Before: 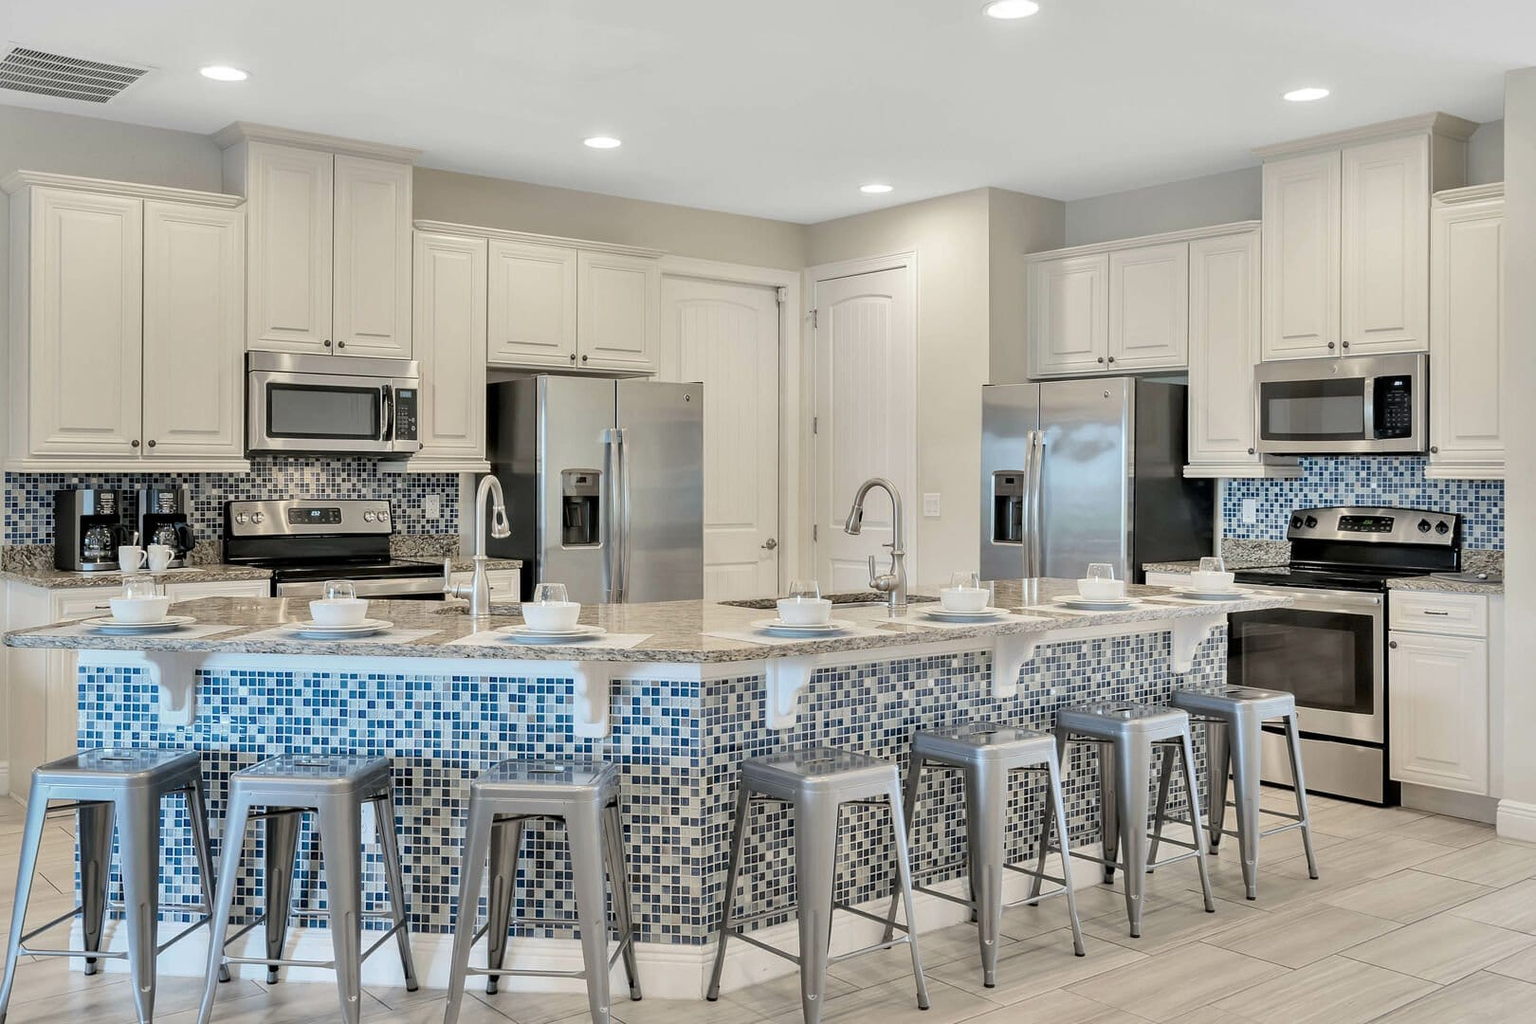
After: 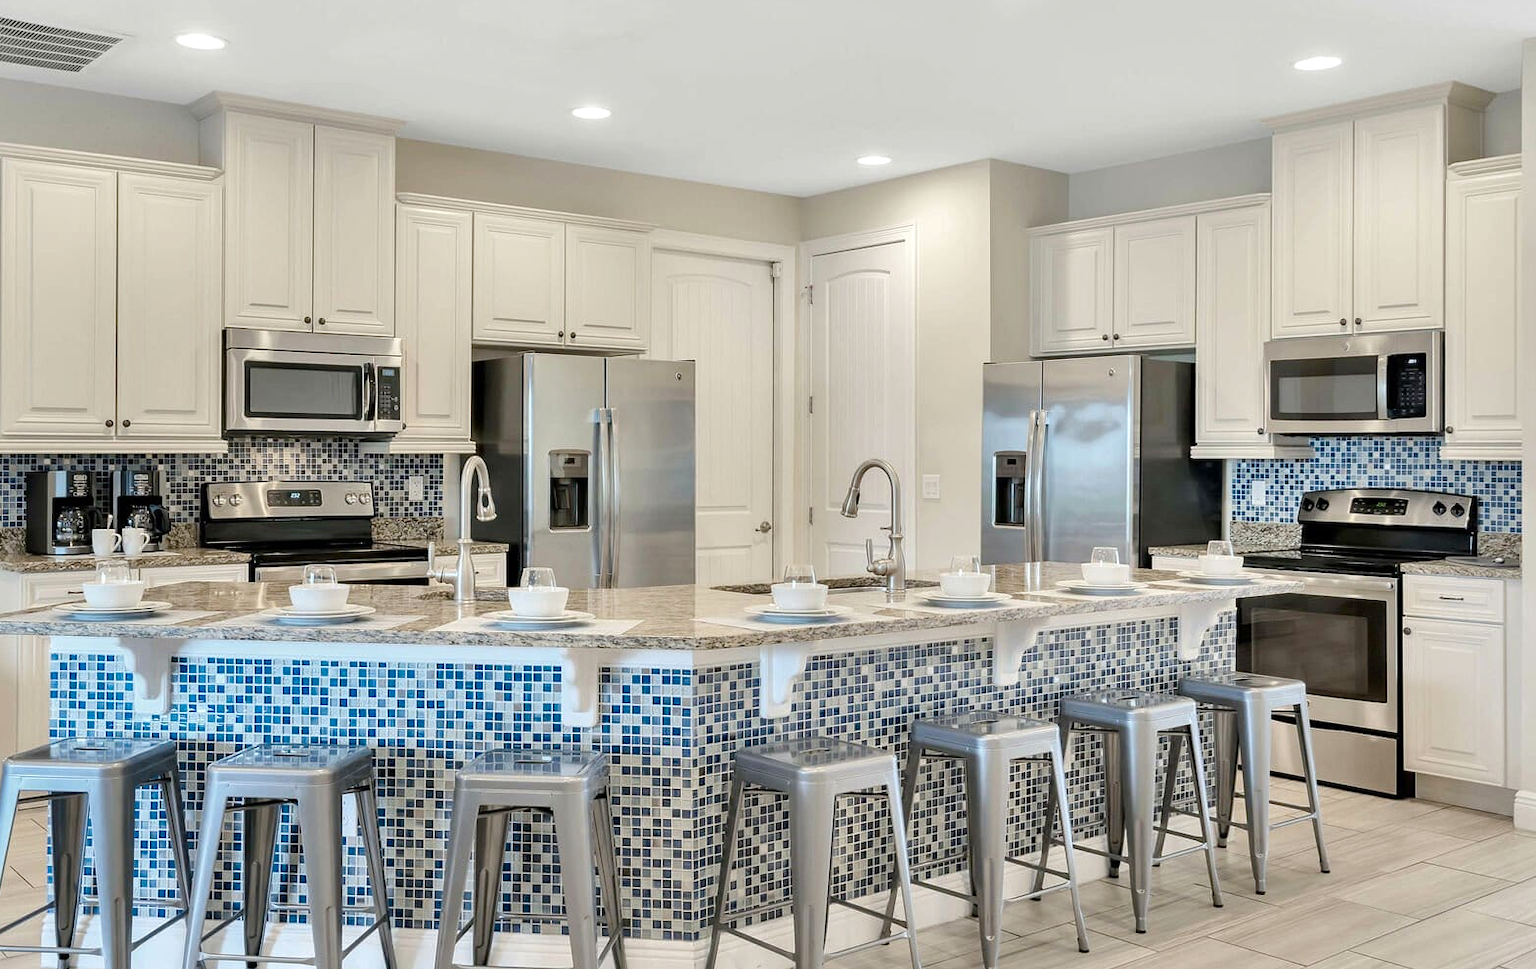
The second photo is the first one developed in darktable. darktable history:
crop: left 1.964%, top 3.251%, right 1.122%, bottom 4.933%
color balance rgb: linear chroma grading › shadows 32%, linear chroma grading › global chroma -2%, linear chroma grading › mid-tones 4%, perceptual saturation grading › global saturation -2%, perceptual saturation grading › highlights -8%, perceptual saturation grading › mid-tones 8%, perceptual saturation grading › shadows 4%, perceptual brilliance grading › highlights 8%, perceptual brilliance grading › mid-tones 4%, perceptual brilliance grading › shadows 2%, global vibrance 16%, saturation formula JzAzBz (2021)
